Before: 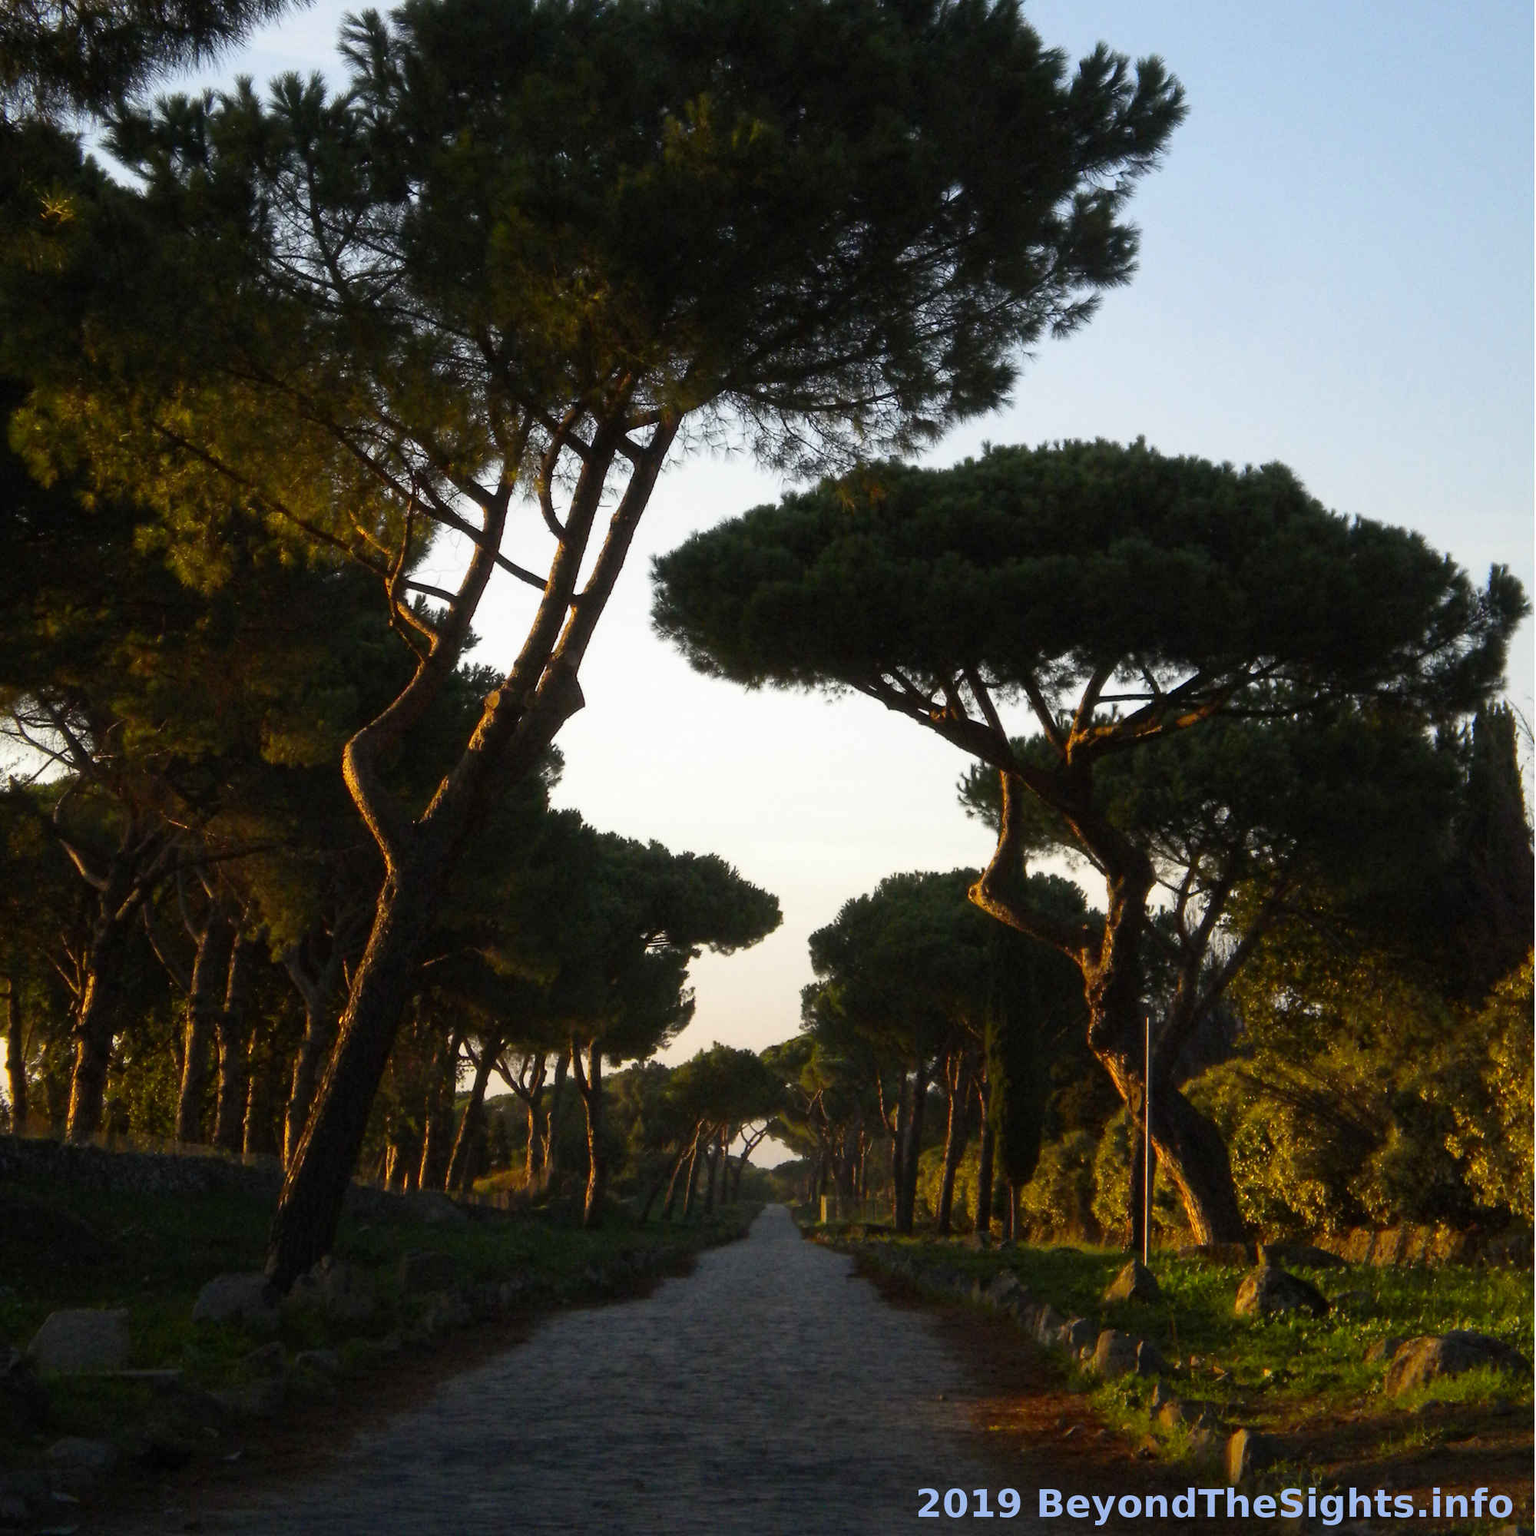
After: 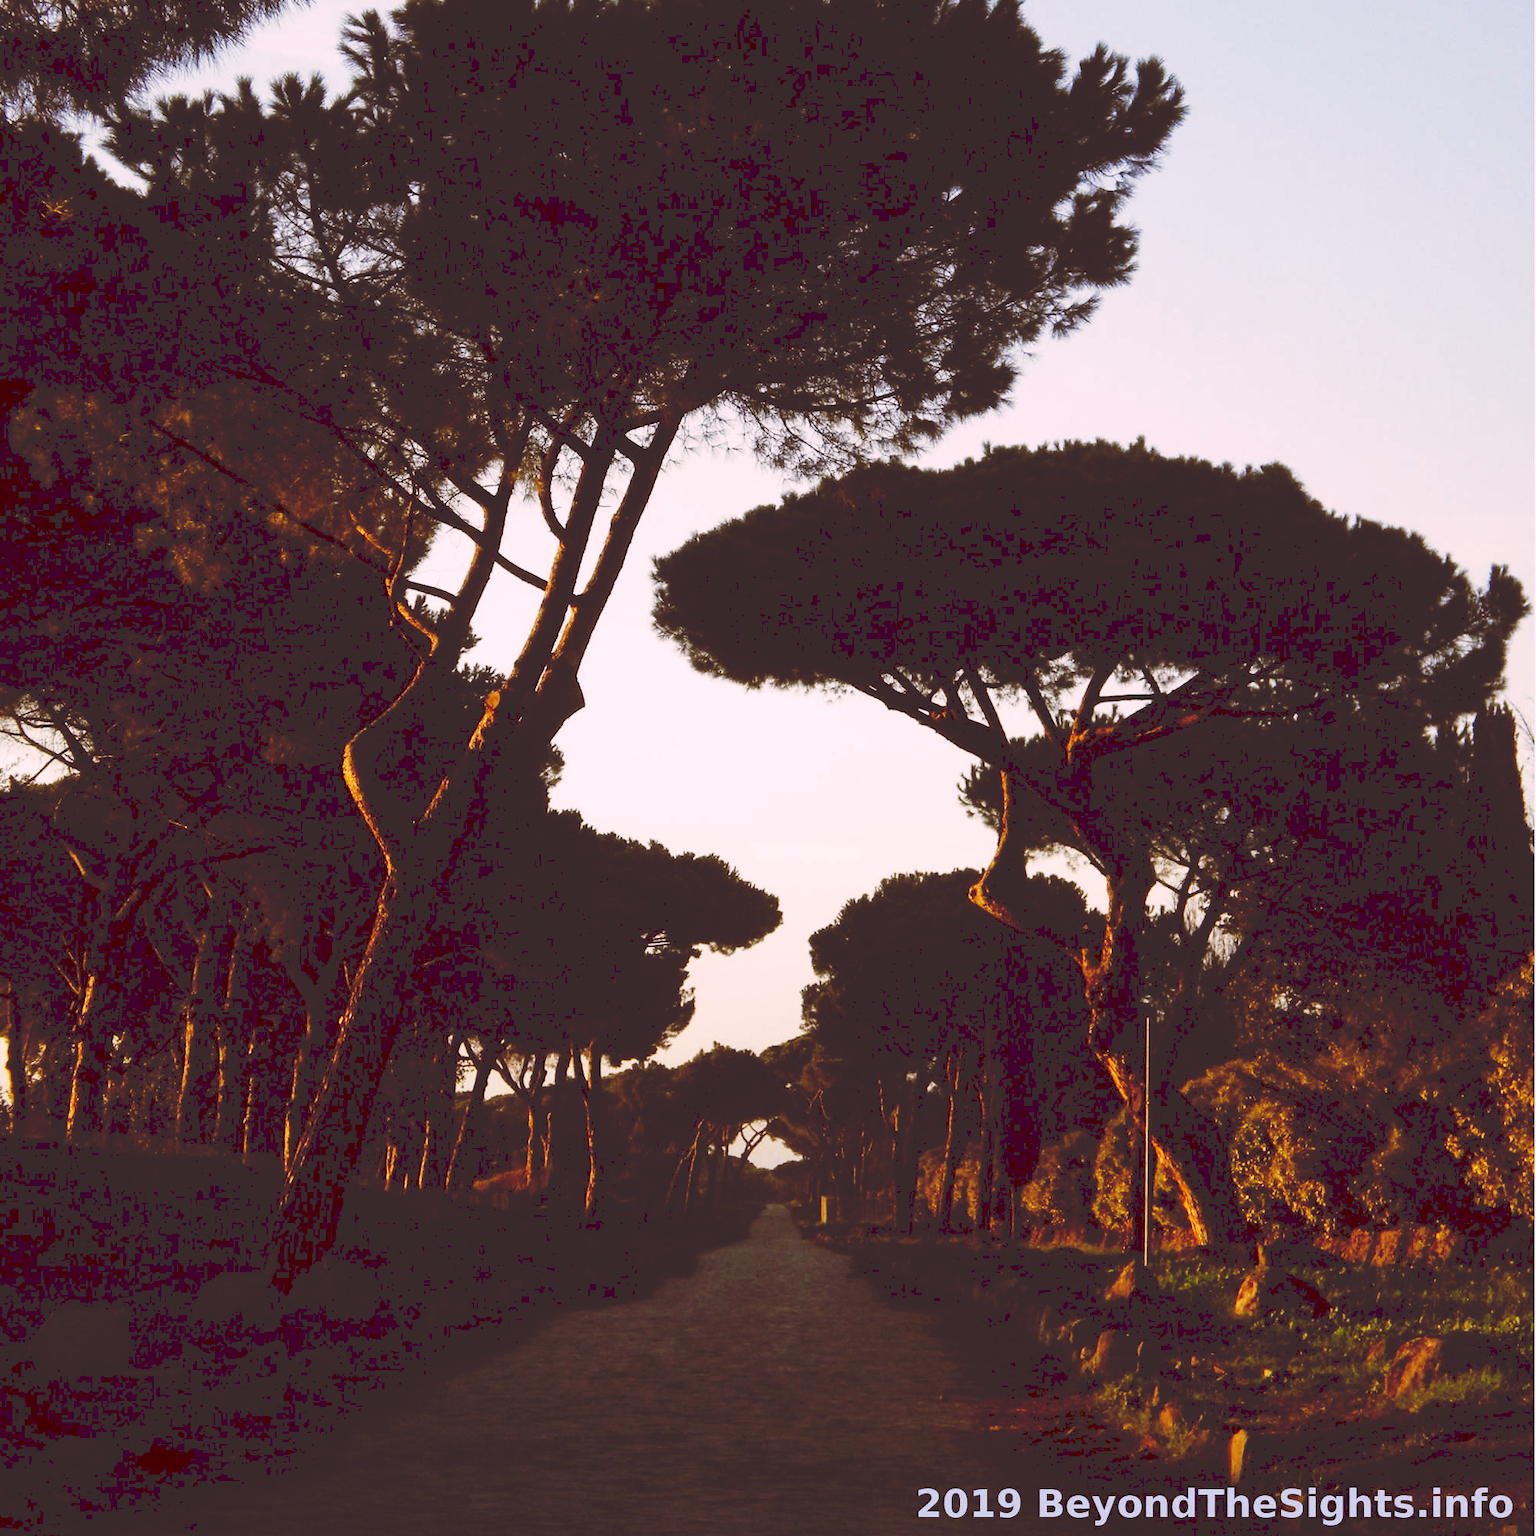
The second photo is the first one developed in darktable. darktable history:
tone curve: curves: ch0 [(0, 0) (0.003, 0.172) (0.011, 0.177) (0.025, 0.177) (0.044, 0.177) (0.069, 0.178) (0.1, 0.181) (0.136, 0.19) (0.177, 0.208) (0.224, 0.226) (0.277, 0.274) (0.335, 0.338) (0.399, 0.43) (0.468, 0.535) (0.543, 0.635) (0.623, 0.726) (0.709, 0.815) (0.801, 0.882) (0.898, 0.936) (1, 1)], preserve colors none
color look up table: target L [95.25, 93.54, 91.29, 87.08, 82.89, 70.06, 62.98, 52.42, 43.29, 41.74, 29.9, 24.12, 6.26, 200.89, 89.12, 81.1, 69.16, 53.54, 56.43, 48.49, 49.98, 47.85, 41.33, 40.48, 41.36, 30.39, 23.59, 12.49, 82.11, 79.53, 81.24, 60.48, 51.78, 52.7, 54.85, 59.11, 50.87, 48.03, 37.76, 29.91, 28.14, 31.27, 7.945, 5.832, 91.48, 73.69, 65.14, 49.02, 39.59], target a [16.54, -2.724, -8.137, -31.81, -55.68, -24.84, -38.67, -13.44, -25.93, -19.66, -6.082, -5.585, 36.13, 0, 12.58, 5.059, 30.23, 55.71, 28.04, 62.97, 9.768, 22.44, 34.8, 52.83, 41.66, 13.03, 47.59, 50.17, 18.62, 12.77, 32.62, 49.67, 71.49, 5.03, 6.171, 57.98, 25.33, 26.91, 52.04, 15.94, 9.721, 53.27, 41.53, 35.71, -13.08, -15.27, -24.21, -4.363, -3.342], target b [4.075, 35.11, 57.96, 5.607, 34.12, 27.31, 53.43, 47.32, 51.29, 10.59, 50.97, 40.64, 10.26, -0.001, 19.03, 70.8, 34.66, 23.58, 54.75, 82.82, 22.24, 44.82, 6.176, 35.92, 70.53, 29.42, 39.85, 20.99, -19.82, -2.753, -18.5, 1.207, -24.1, -53.36, 1.303, -55.08, -20.68, -72, -6.712, -42.62, -15.9, -58.03, 12.97, 9.457, -8.56, -26.32, -10.59, -22.64, -0.734], num patches 49
